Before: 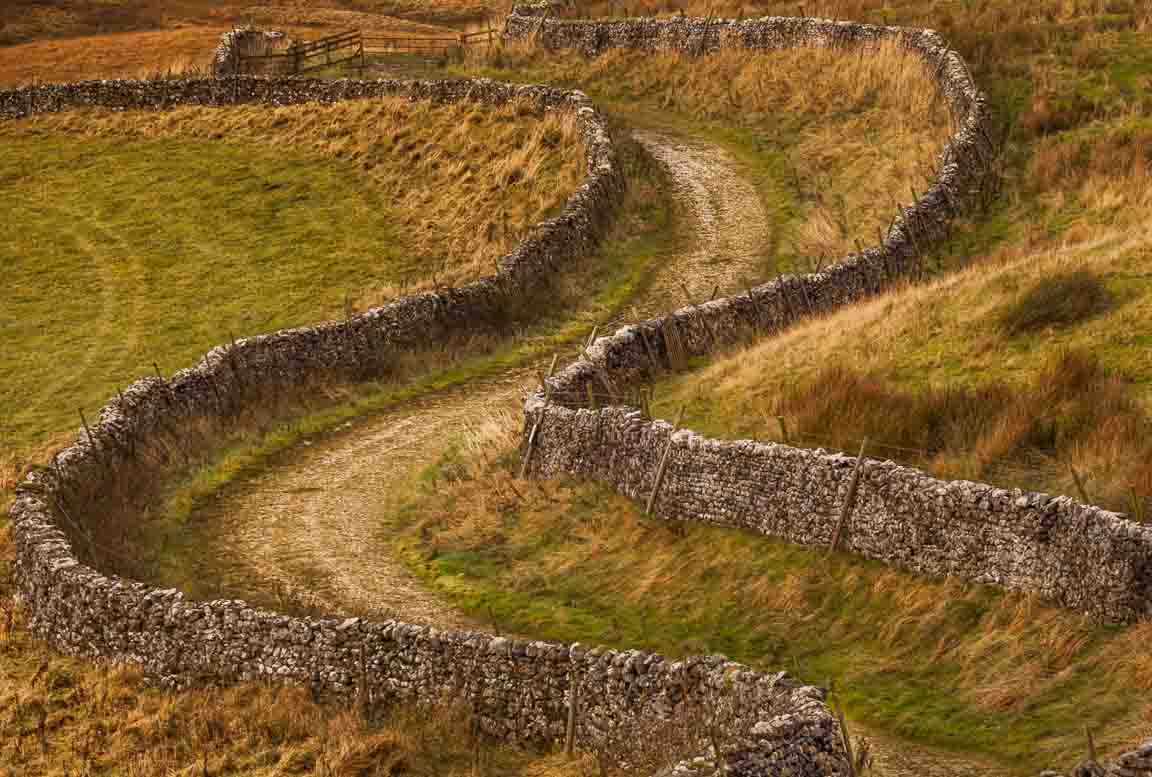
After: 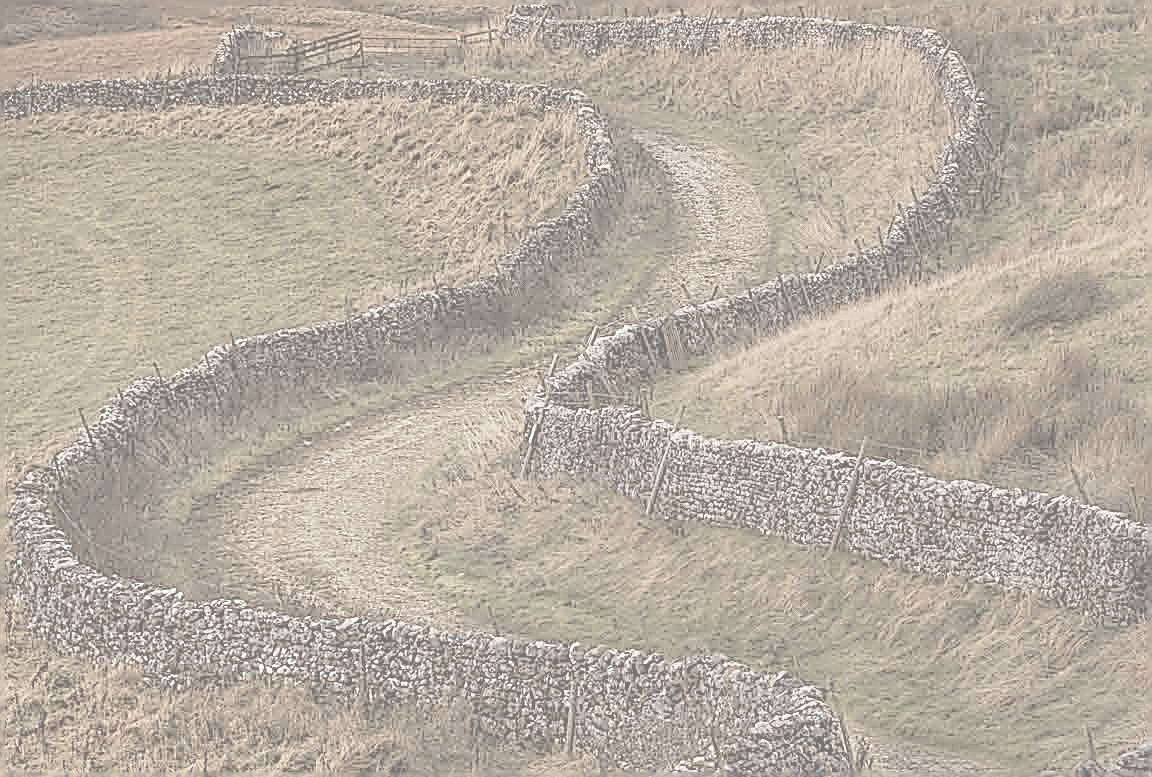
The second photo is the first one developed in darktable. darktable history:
contrast brightness saturation: contrast -0.32, brightness 0.75, saturation -0.78
sharpen: amount 2
